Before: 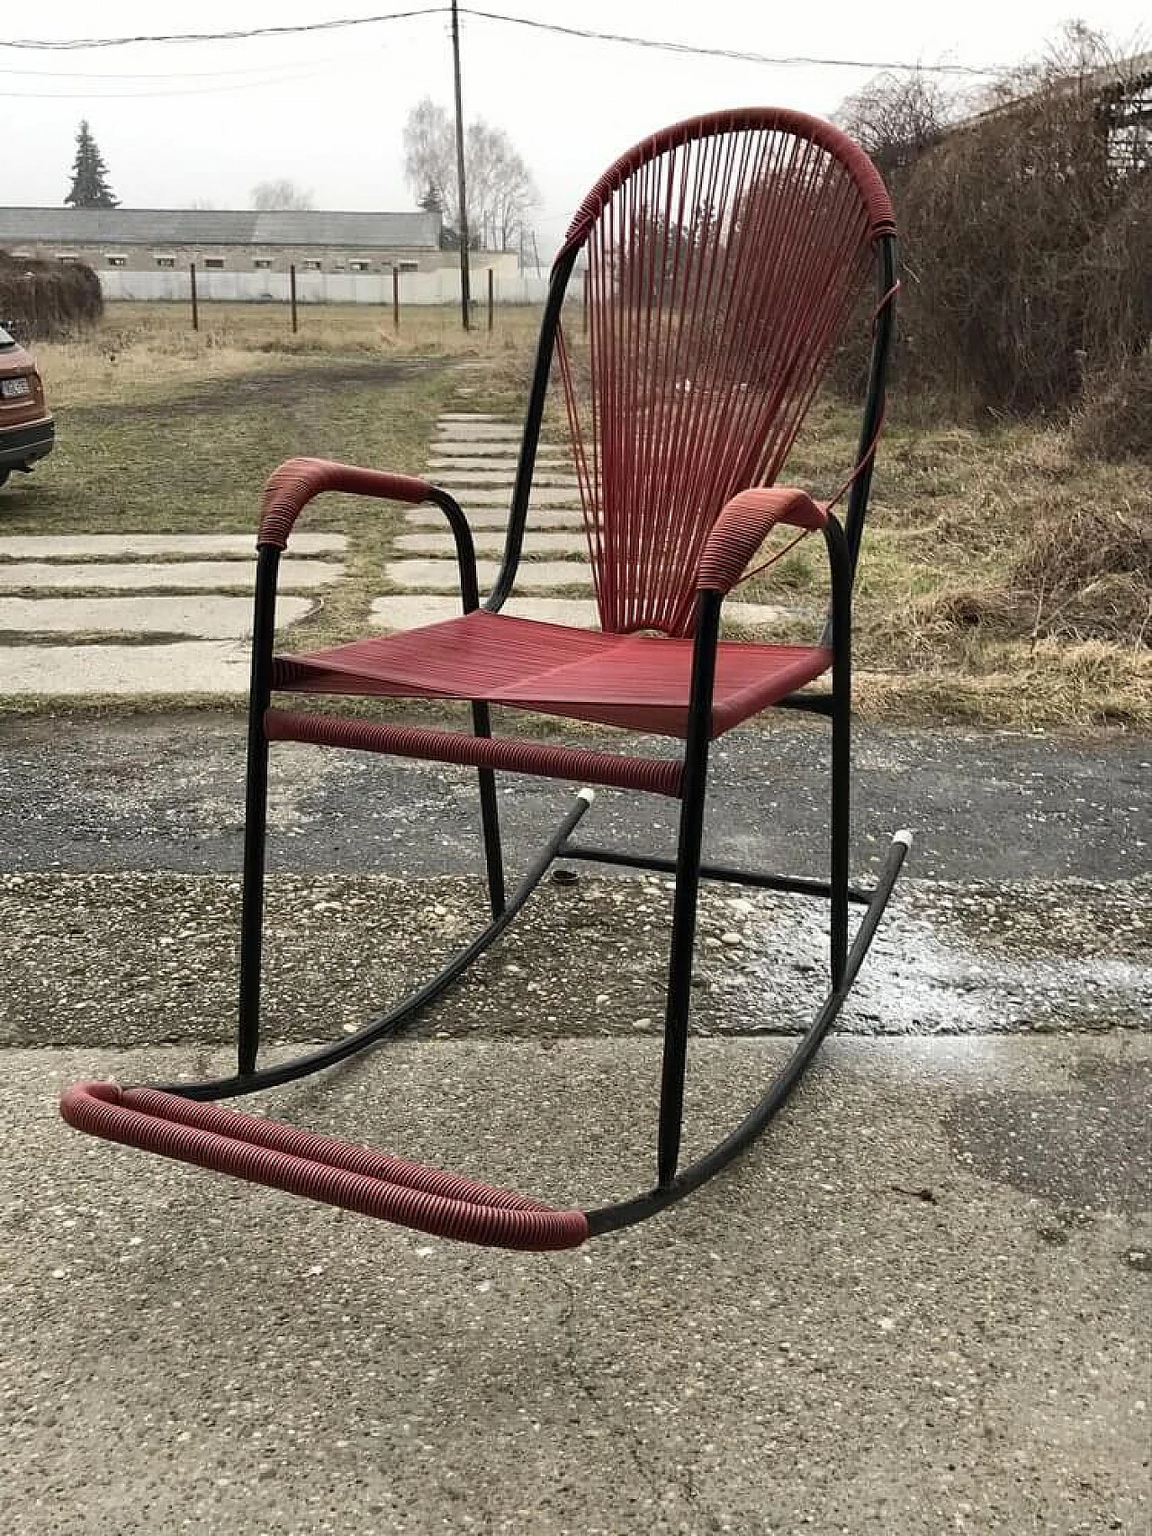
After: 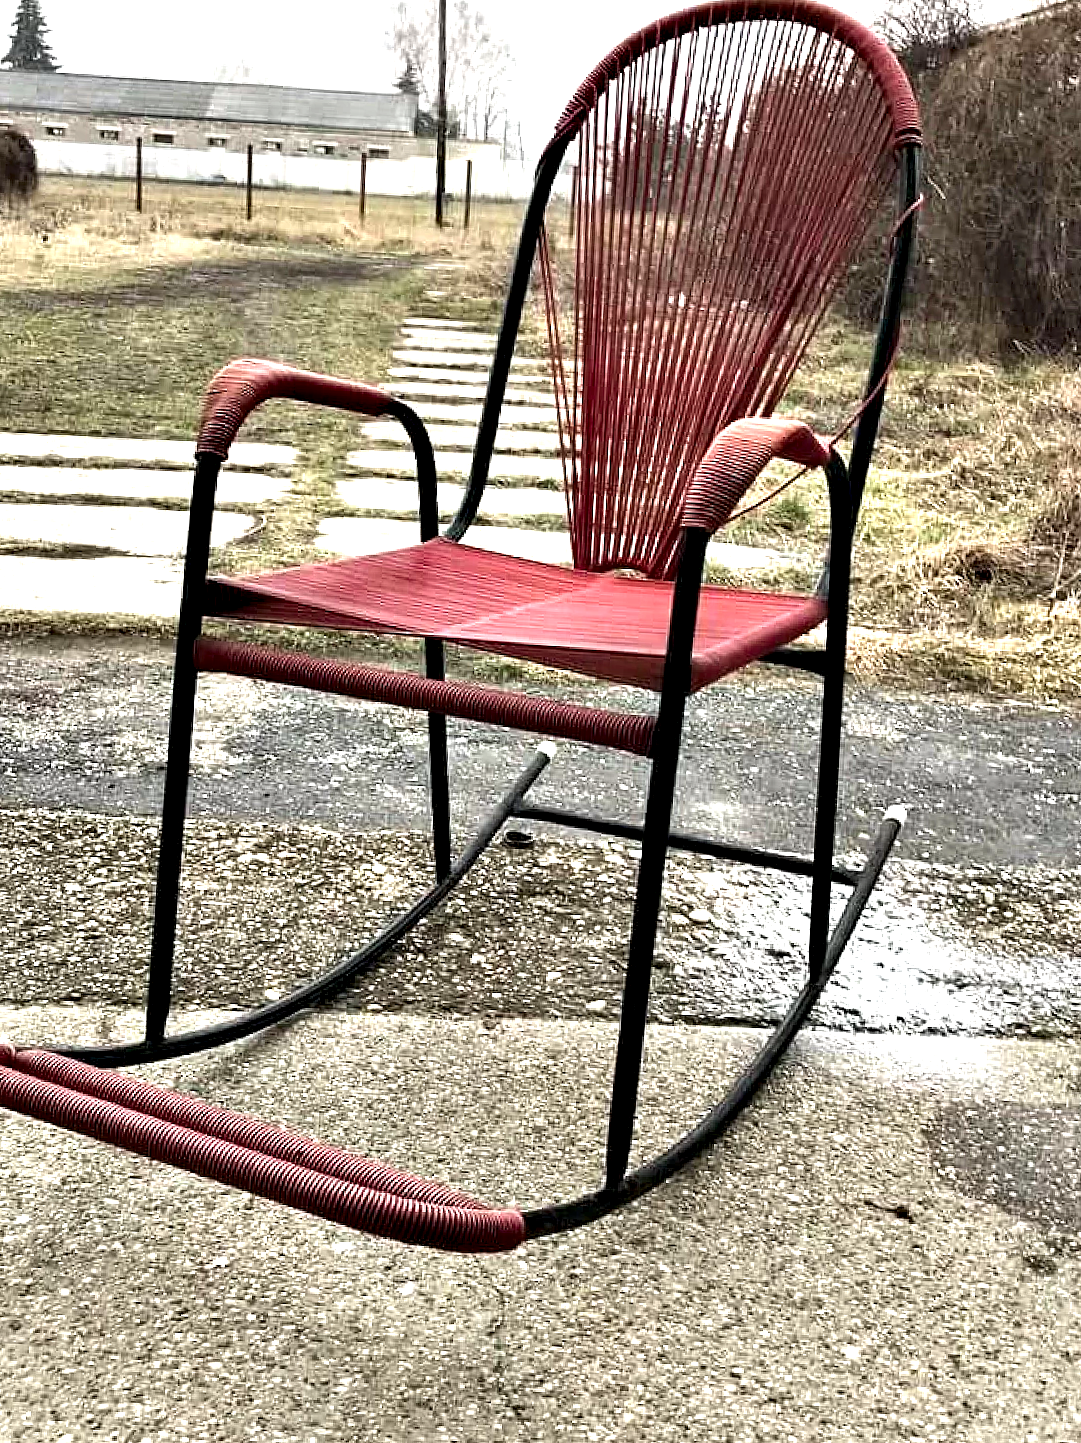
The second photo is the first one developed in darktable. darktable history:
exposure: black level correction 0, exposure 0.891 EV, compensate exposure bias true, compensate highlight preservation false
contrast equalizer: octaves 7, y [[0.6 ×6], [0.55 ×6], [0 ×6], [0 ×6], [0 ×6]]
crop and rotate: angle -2.84°, left 5.333%, top 5.2%, right 4.683%, bottom 4.732%
